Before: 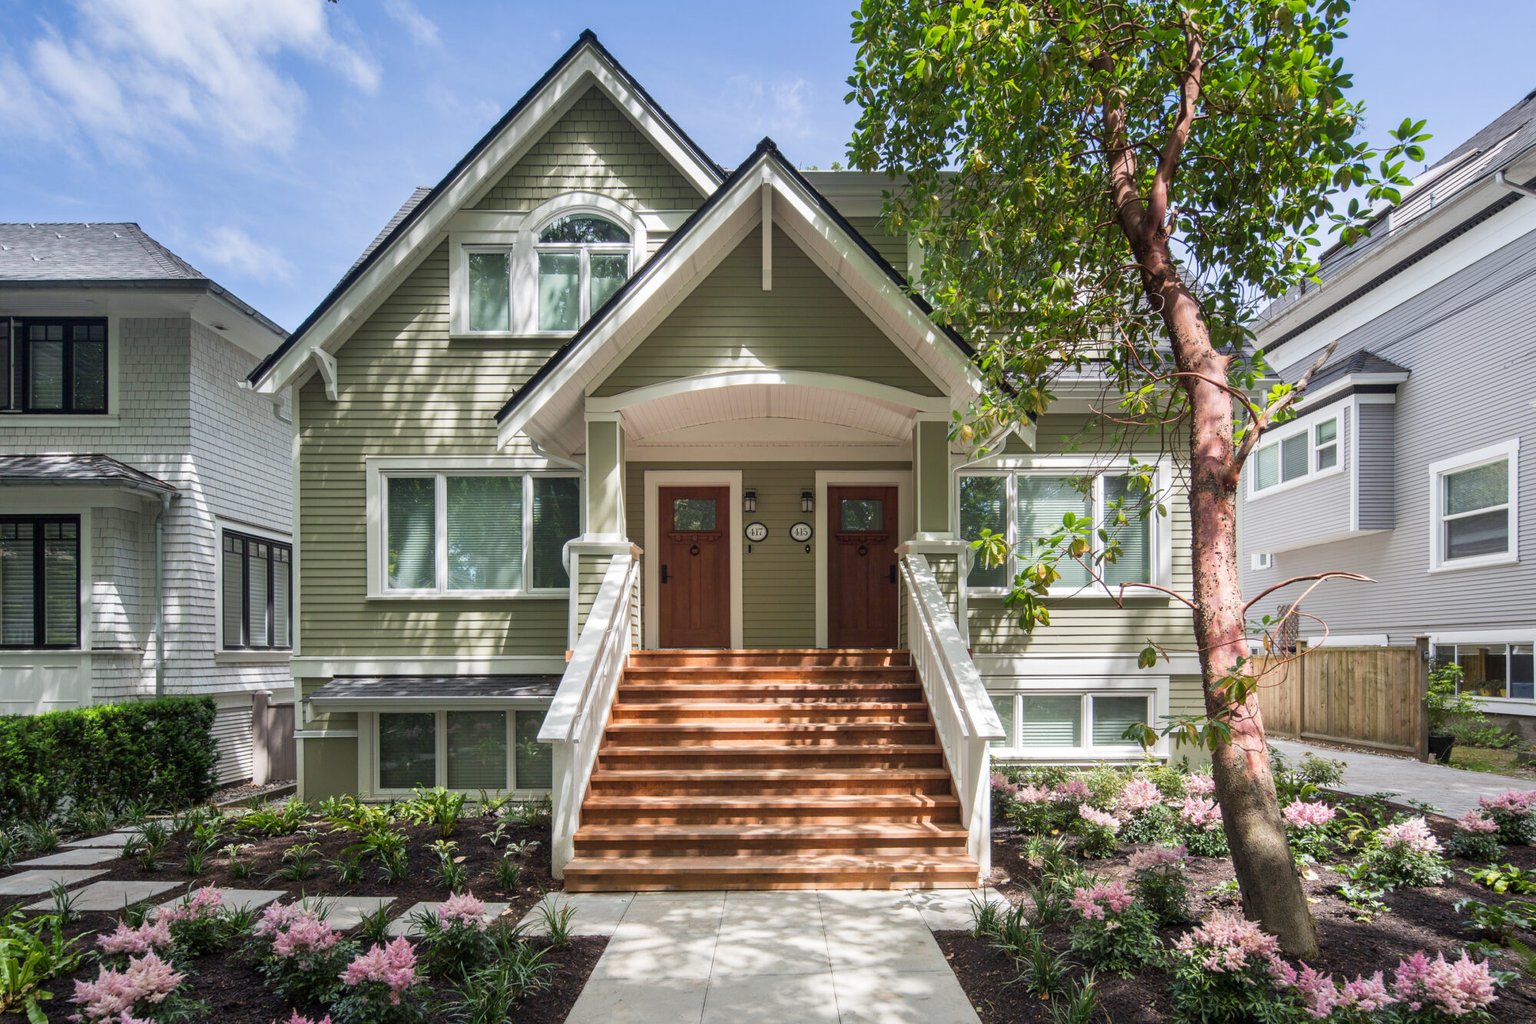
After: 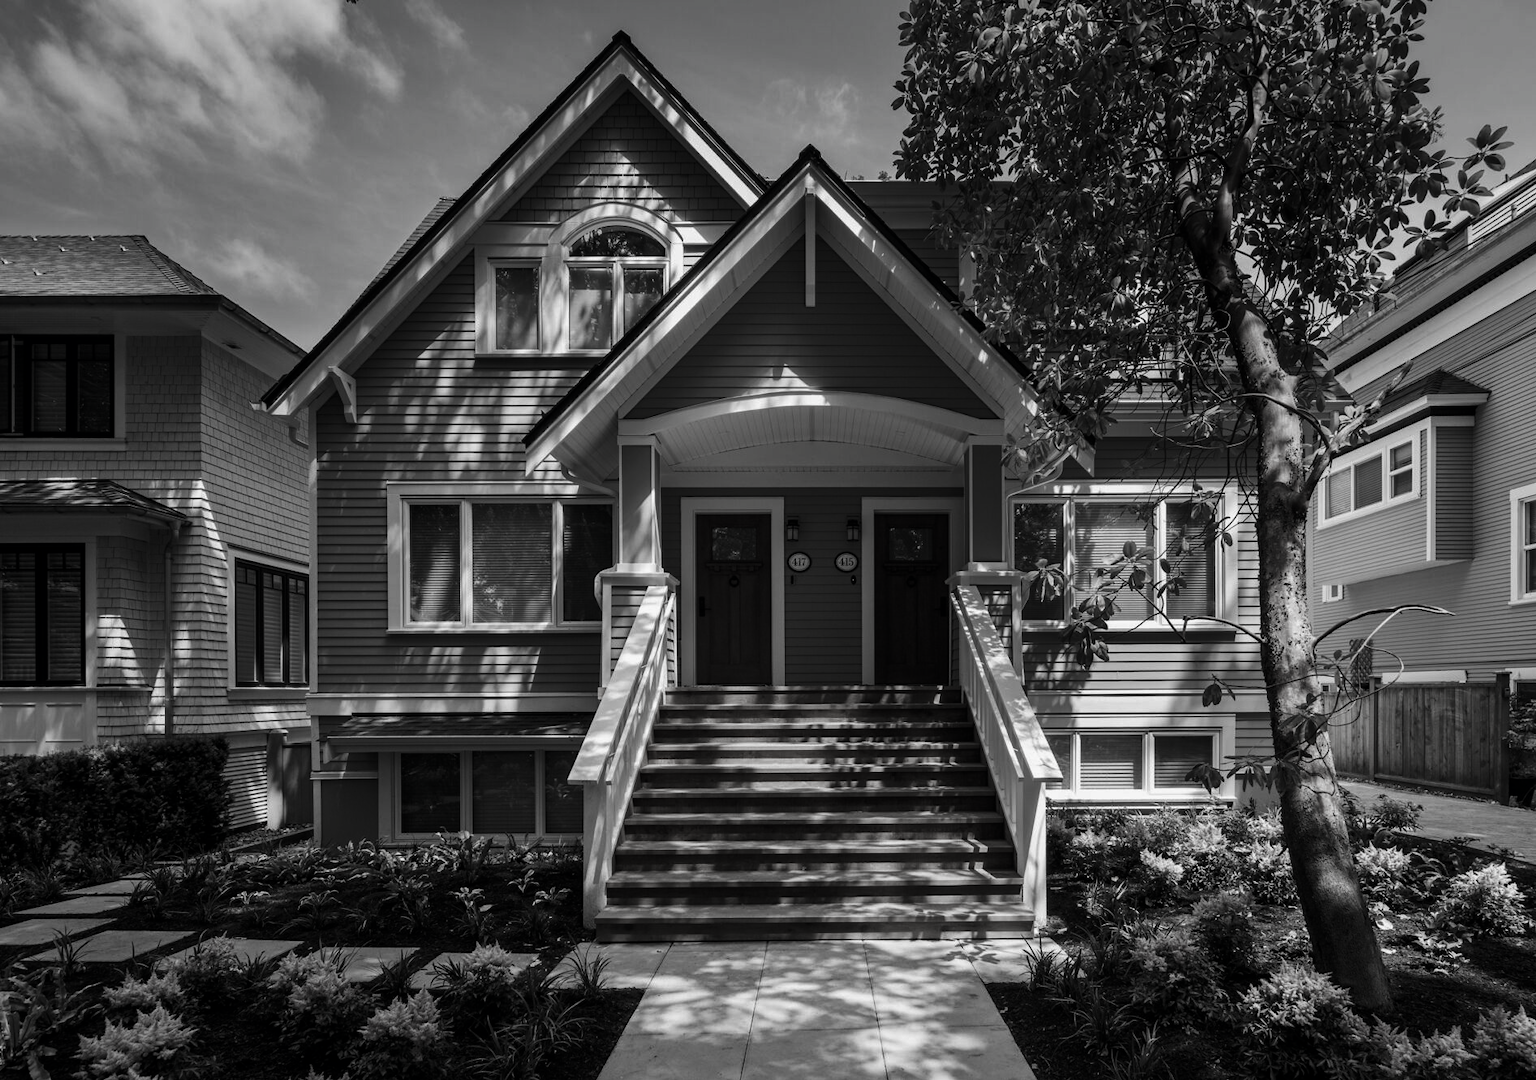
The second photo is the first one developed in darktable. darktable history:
crop and rotate: left 0%, right 5.308%
color balance rgb: global offset › chroma 0.154%, global offset › hue 253.58°, linear chroma grading › global chroma 8.739%, perceptual saturation grading › global saturation 19.67%, global vibrance 0.279%
contrast brightness saturation: contrast -0.026, brightness -0.584, saturation -0.986
color zones: curves: ch1 [(0, 0.679) (0.143, 0.647) (0.286, 0.261) (0.378, -0.011) (0.571, 0.396) (0.714, 0.399) (0.857, 0.406) (1, 0.679)]
